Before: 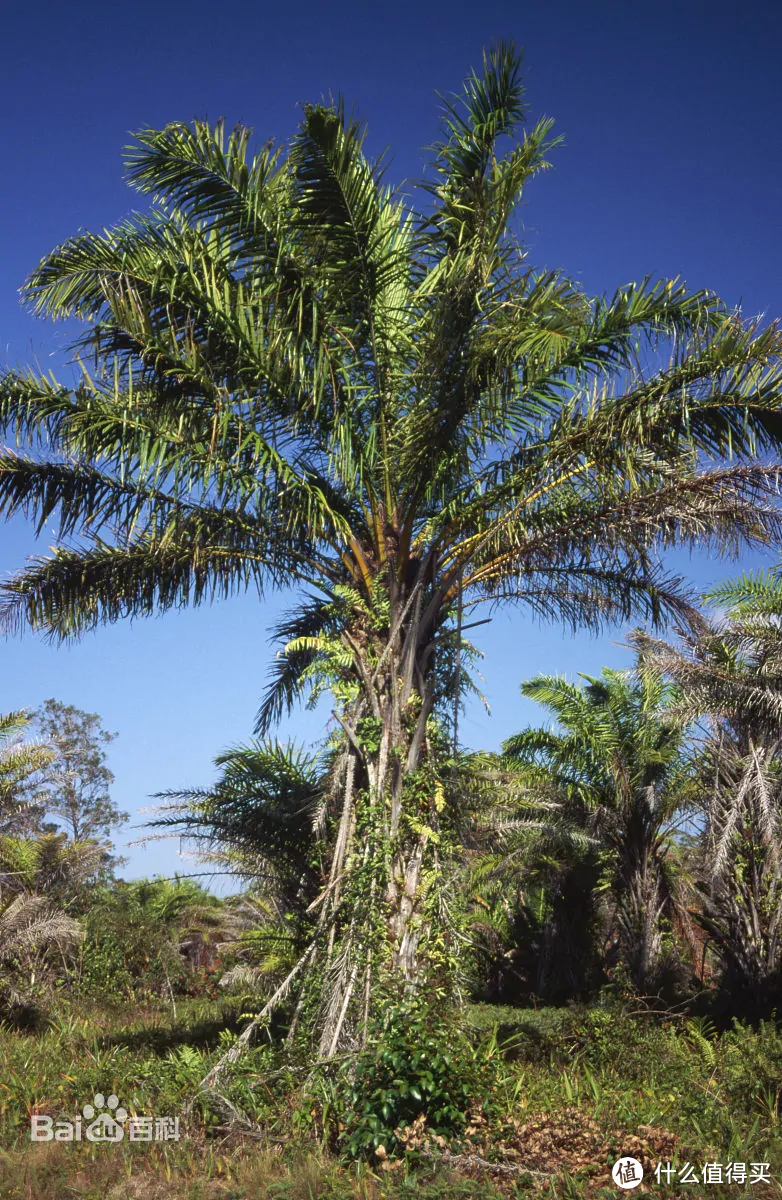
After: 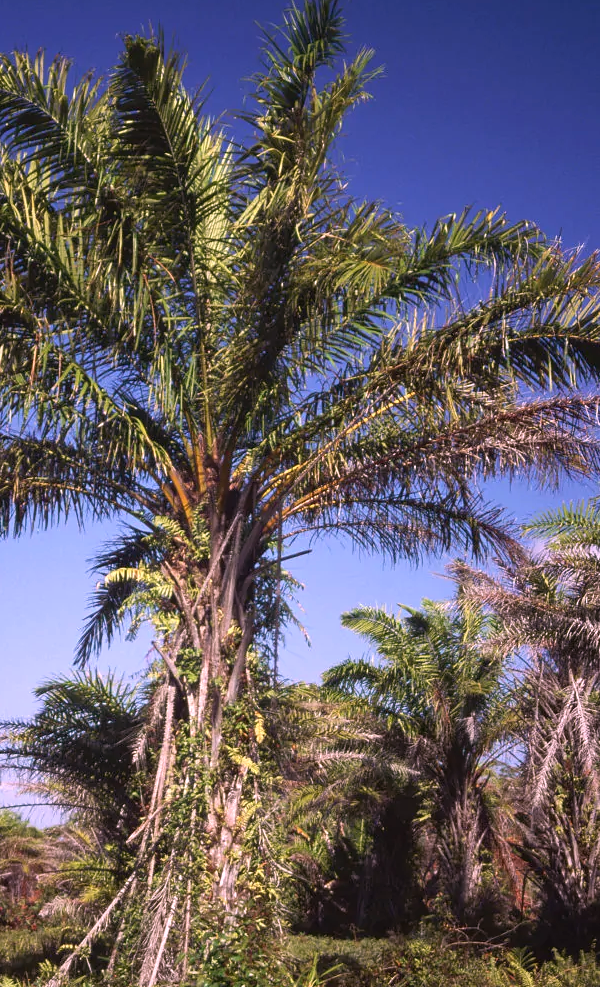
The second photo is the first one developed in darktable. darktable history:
crop: left 23.095%, top 5.827%, bottom 11.854%
white balance: red 1.188, blue 1.11
